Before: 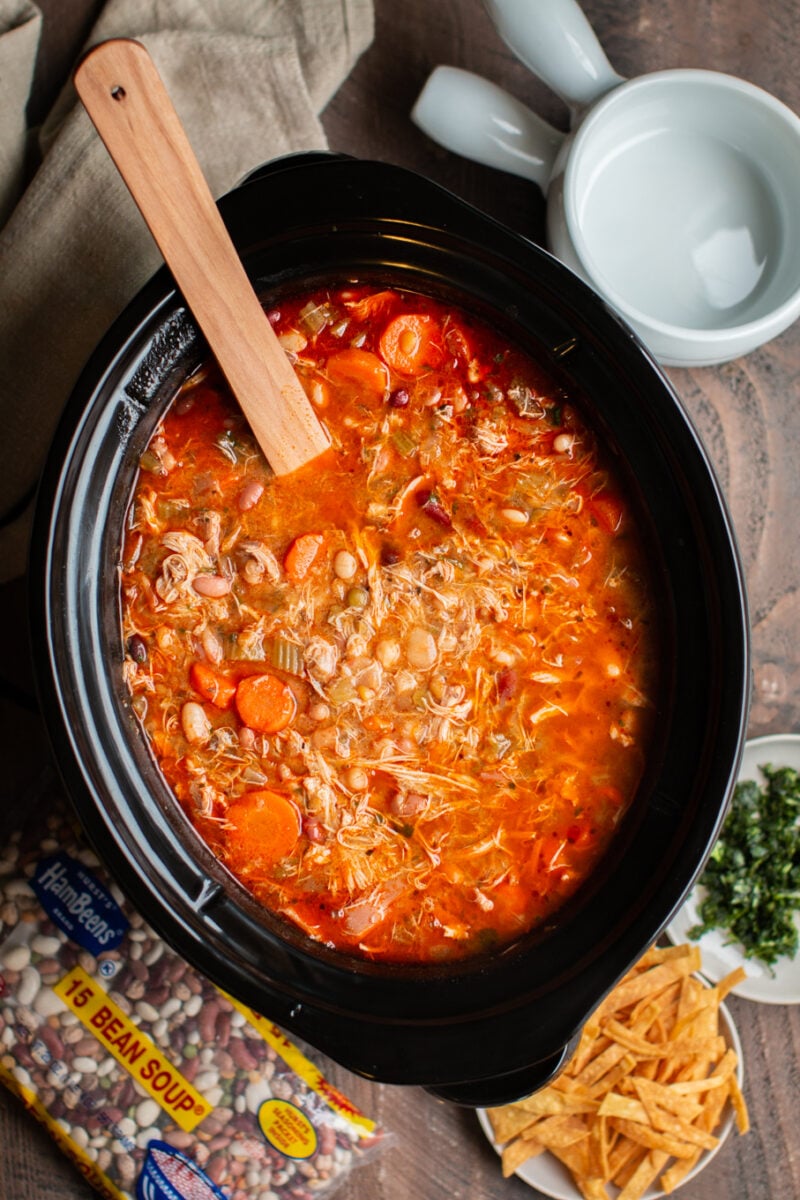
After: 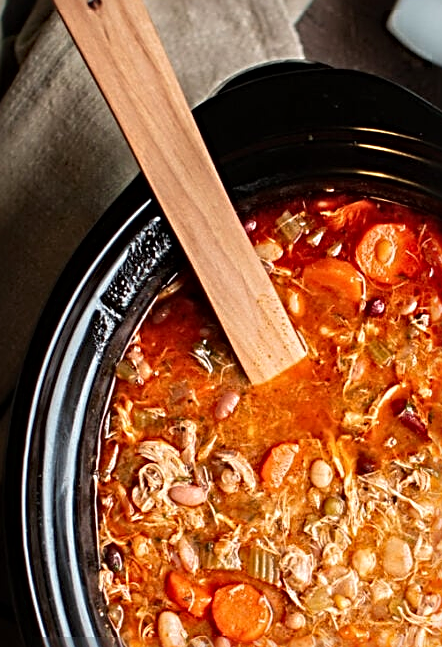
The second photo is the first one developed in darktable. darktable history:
sharpen: radius 3.711, amount 0.921
crop and rotate: left 3.041%, top 7.623%, right 41.67%, bottom 38.384%
velvia: strength 9.76%
local contrast: mode bilateral grid, contrast 20, coarseness 49, detail 119%, midtone range 0.2
